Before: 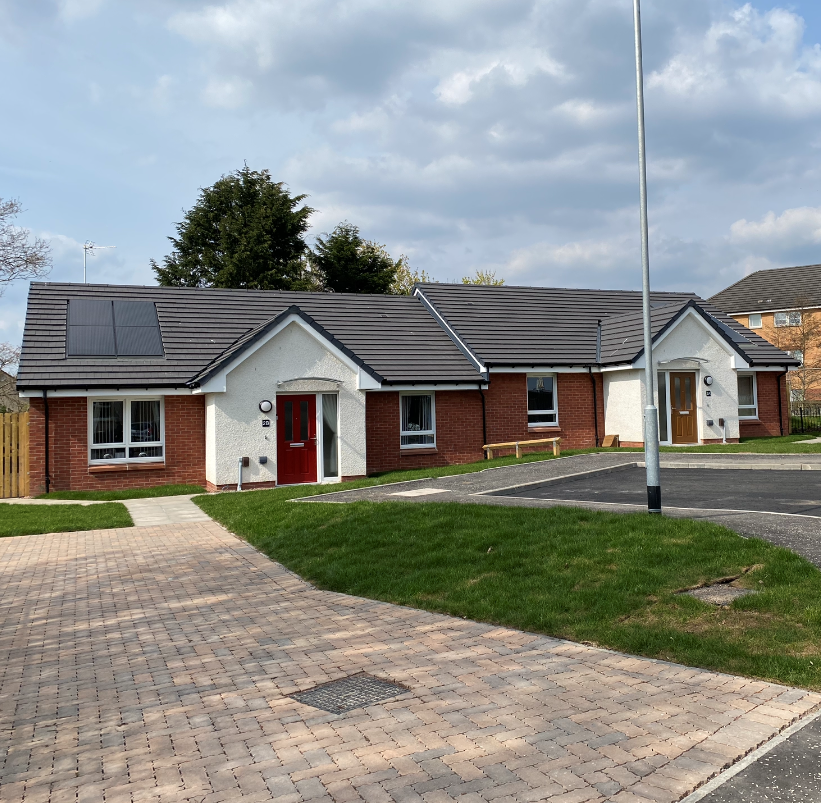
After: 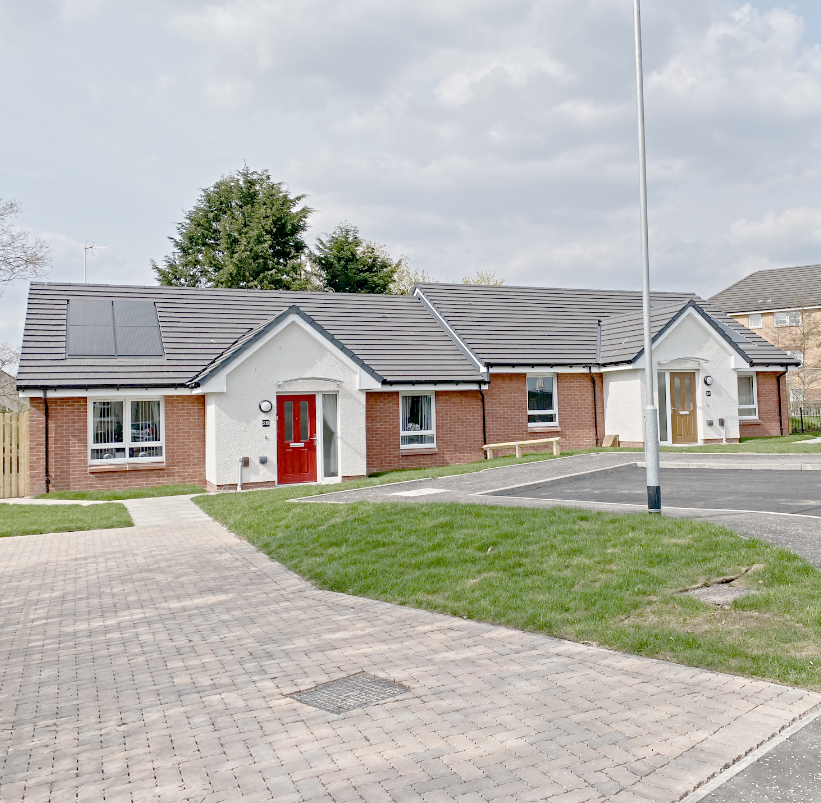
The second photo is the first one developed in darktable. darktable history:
color balance rgb: shadows lift › chroma 1%, shadows lift › hue 113°, highlights gain › chroma 0.2%, highlights gain › hue 333°, perceptual saturation grading › global saturation 20%, perceptual saturation grading › highlights -50%, perceptual saturation grading › shadows 25%, contrast -10%
contrast equalizer: y [[0.5, 0.501, 0.525, 0.597, 0.58, 0.514], [0.5 ×6], [0.5 ×6], [0 ×6], [0 ×6]]
